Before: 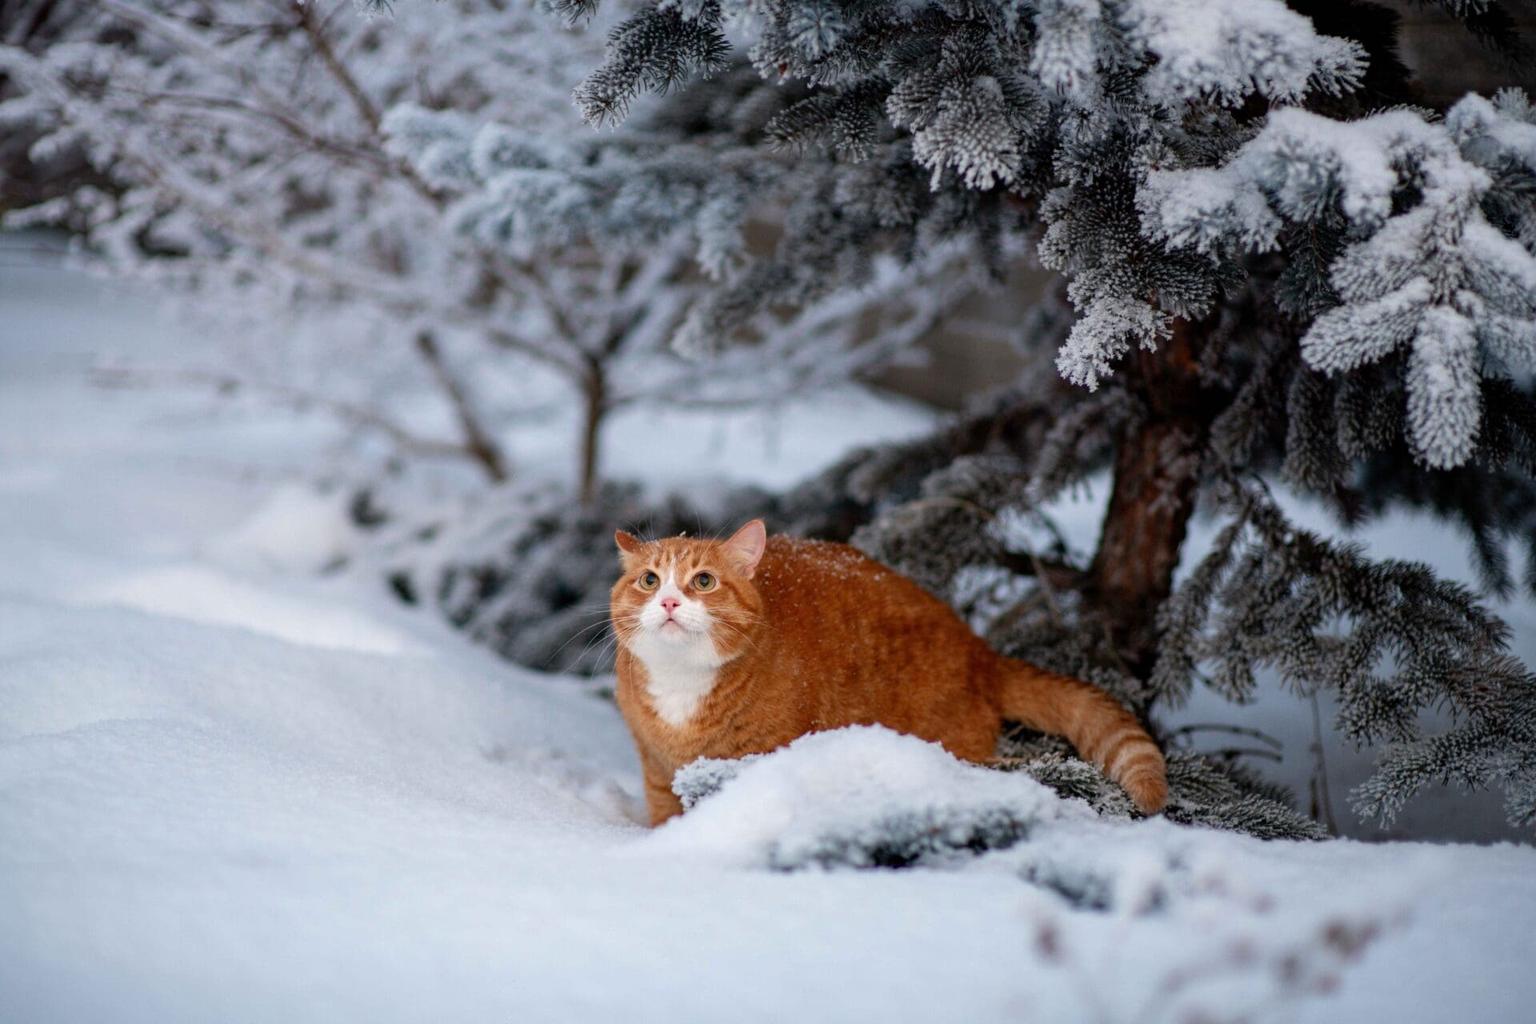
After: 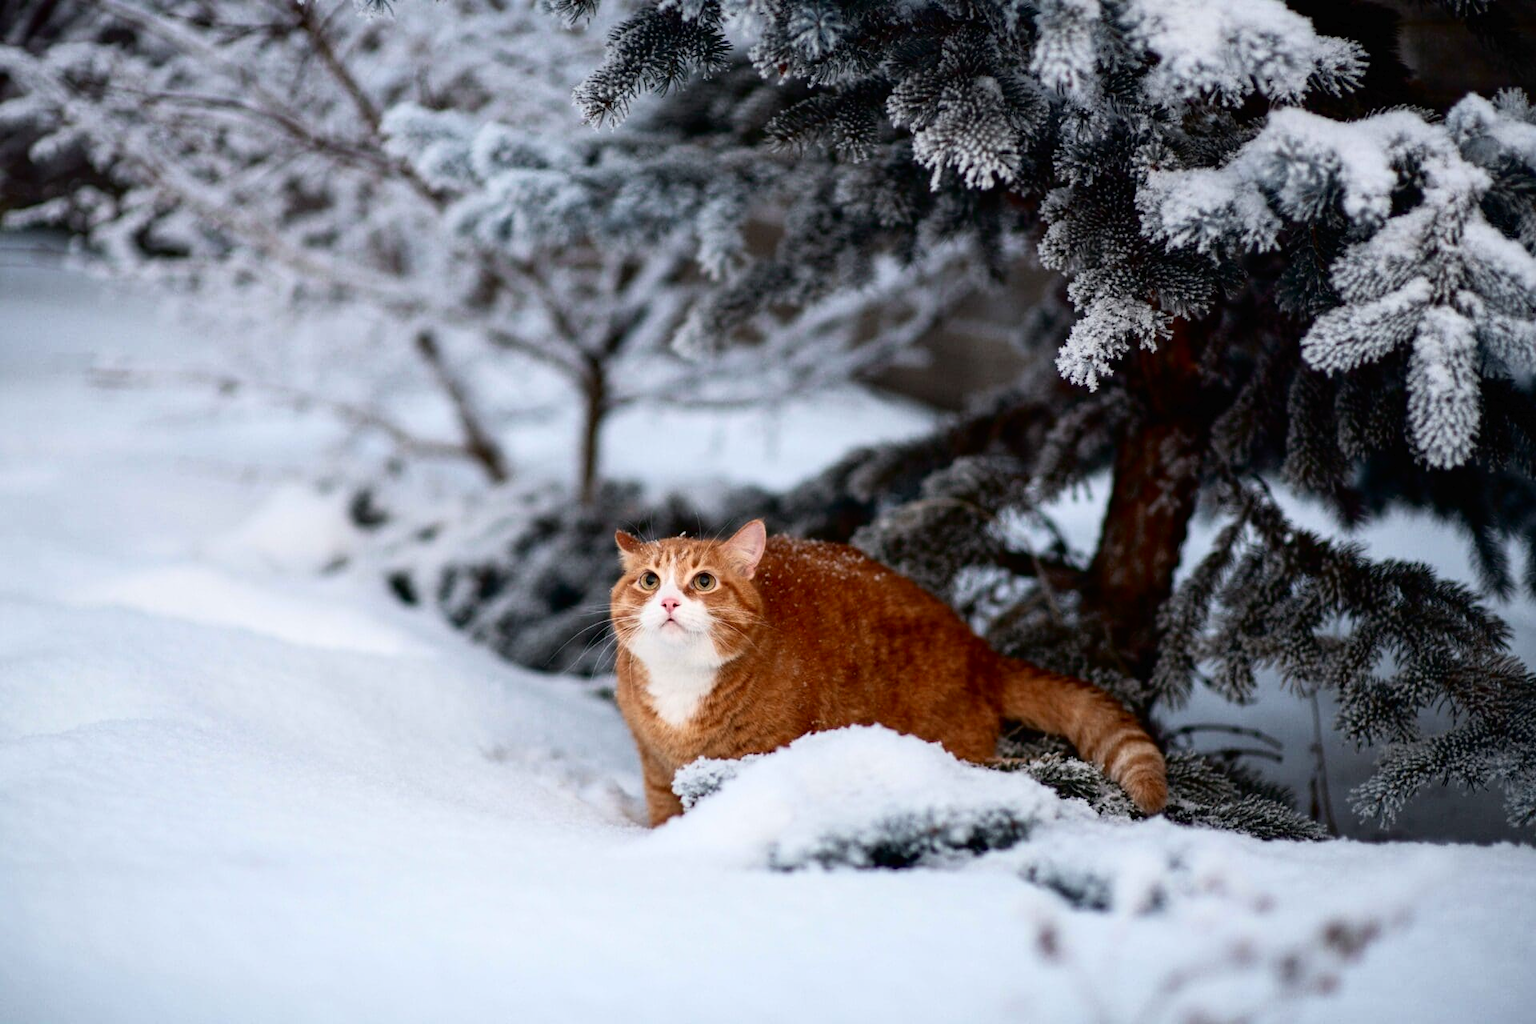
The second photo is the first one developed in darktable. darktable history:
tone curve: curves: ch0 [(0, 0) (0.003, 0.008) (0.011, 0.008) (0.025, 0.011) (0.044, 0.017) (0.069, 0.026) (0.1, 0.039) (0.136, 0.054) (0.177, 0.093) (0.224, 0.15) (0.277, 0.21) (0.335, 0.285) (0.399, 0.366) (0.468, 0.462) (0.543, 0.564) (0.623, 0.679) (0.709, 0.79) (0.801, 0.883) (0.898, 0.95) (1, 1)], color space Lab, independent channels, preserve colors none
